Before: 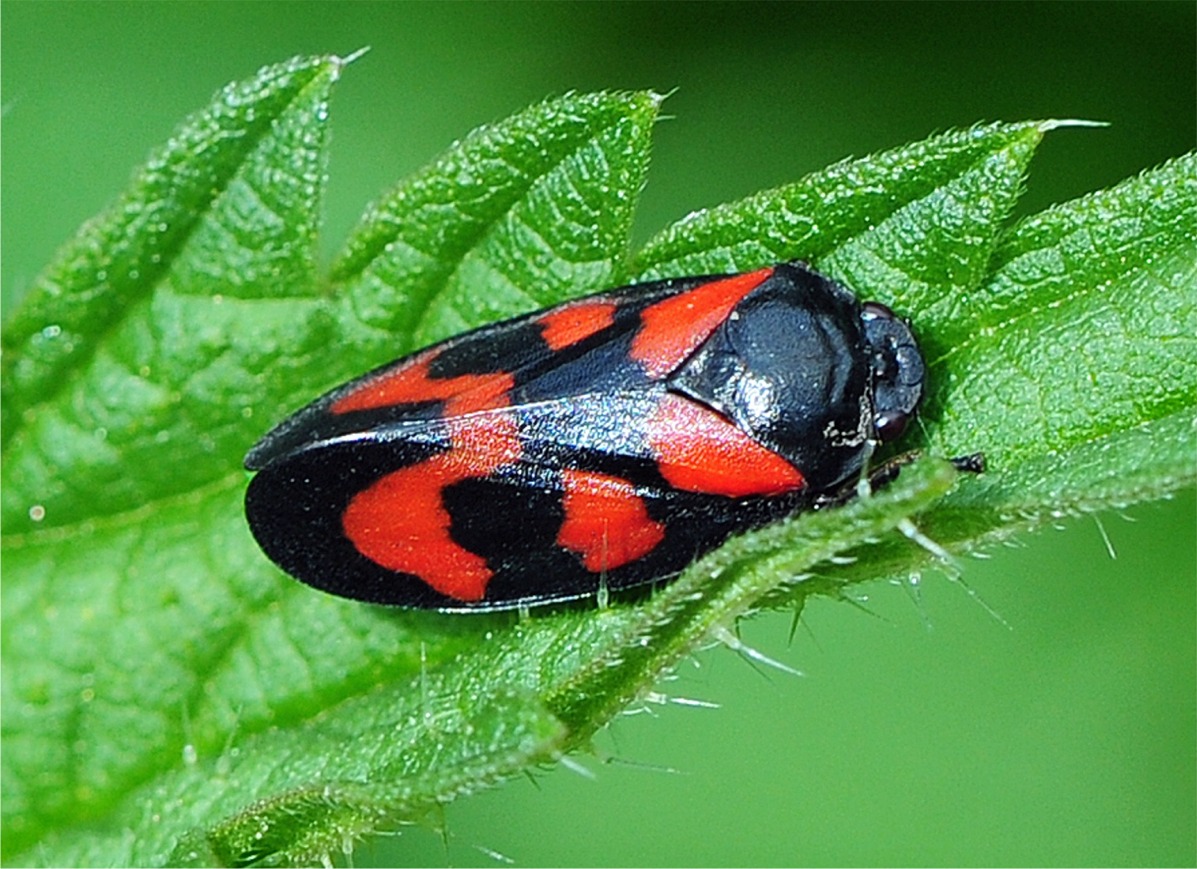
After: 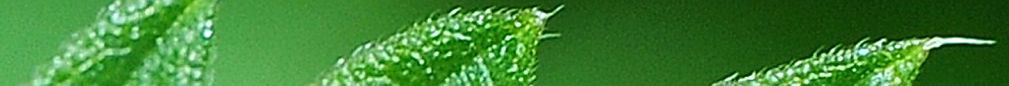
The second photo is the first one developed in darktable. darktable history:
crop and rotate: left 9.644%, top 9.491%, right 6.021%, bottom 80.509%
sharpen: on, module defaults
white balance: emerald 1
